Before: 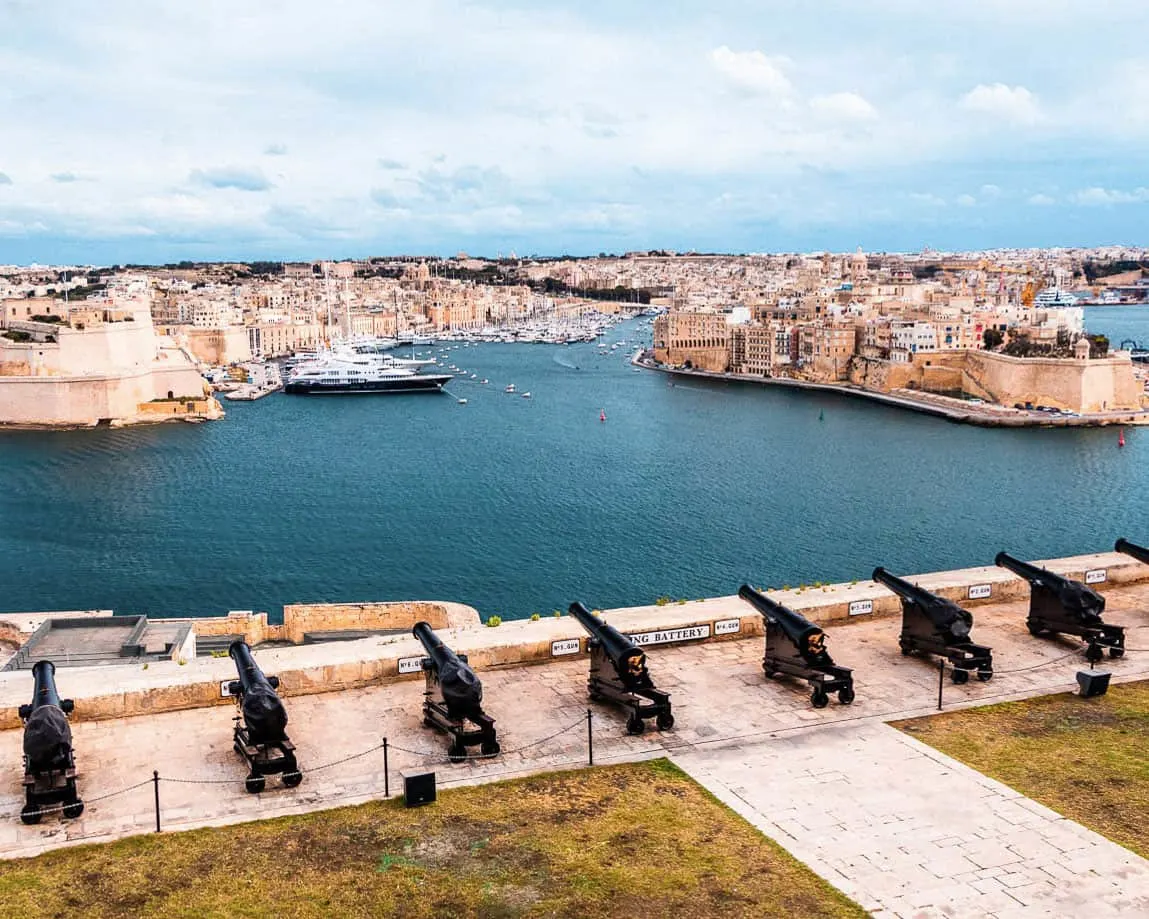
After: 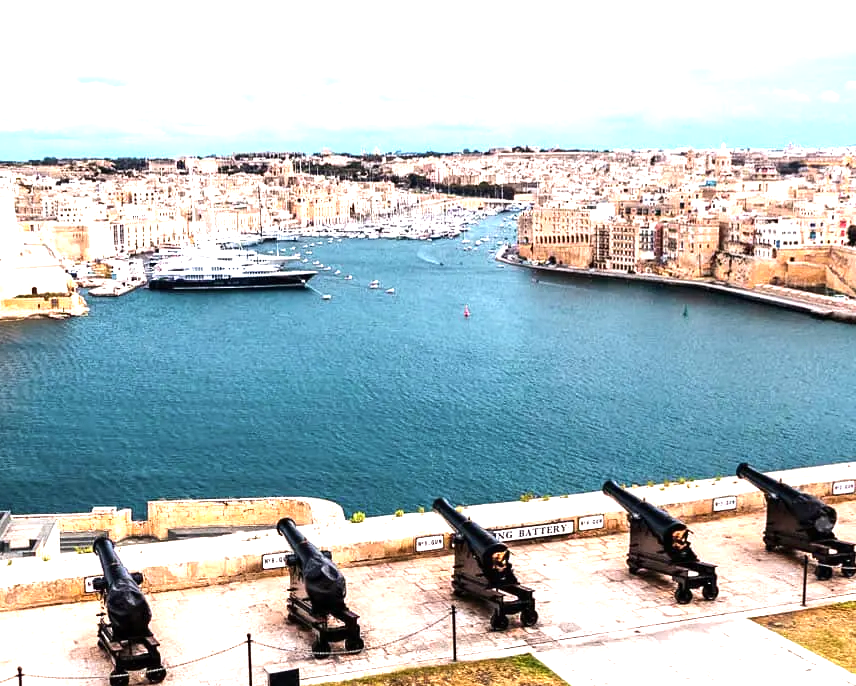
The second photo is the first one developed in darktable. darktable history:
crop and rotate: left 11.84%, top 11.421%, right 13.638%, bottom 13.872%
exposure: exposure 0.562 EV, compensate highlight preservation false
tone equalizer: -8 EV -0.394 EV, -7 EV -0.408 EV, -6 EV -0.339 EV, -5 EV -0.219 EV, -3 EV 0.209 EV, -2 EV 0.351 EV, -1 EV 0.383 EV, +0 EV 0.421 EV, edges refinement/feathering 500, mask exposure compensation -1.57 EV, preserve details no
